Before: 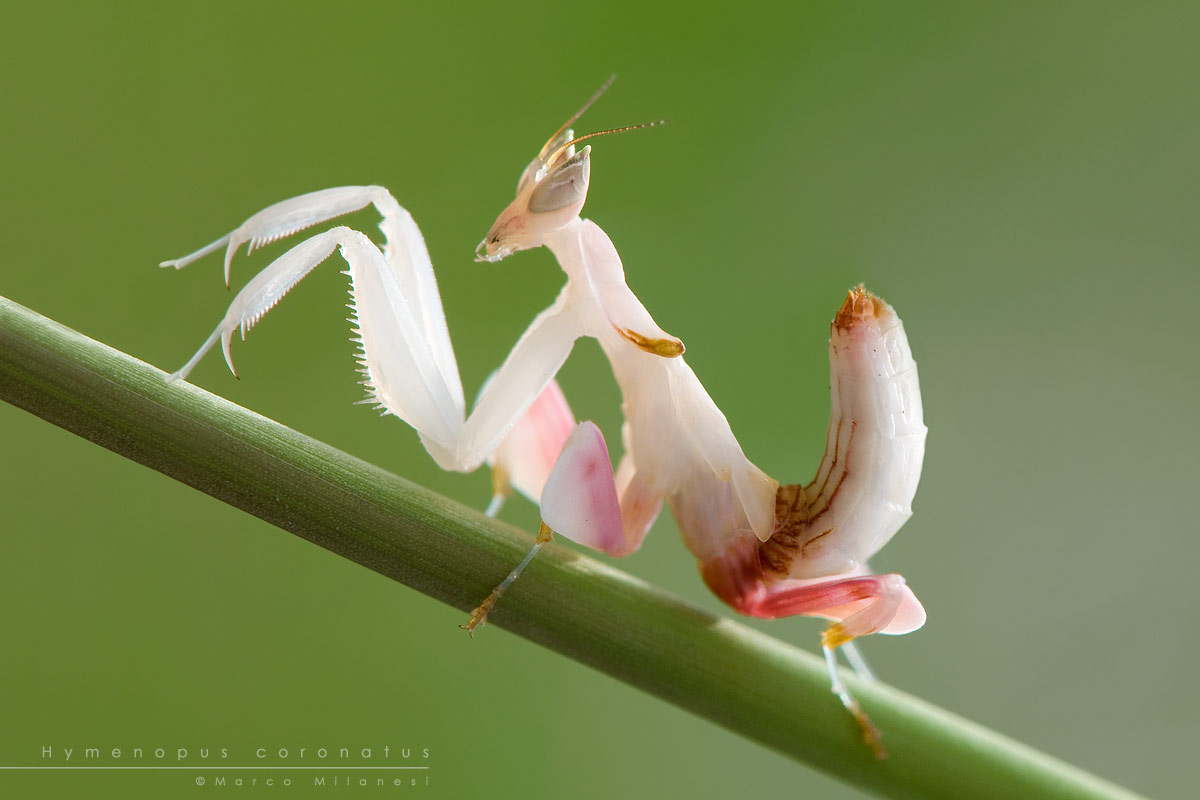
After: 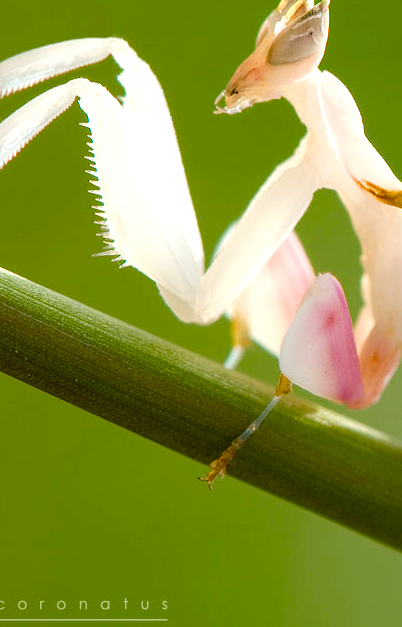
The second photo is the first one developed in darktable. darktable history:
color balance rgb: shadows lift › luminance -21.66%, shadows lift › chroma 6.57%, shadows lift › hue 270°, power › chroma 0.68%, power › hue 60°, highlights gain › luminance 6.08%, highlights gain › chroma 1.33%, highlights gain › hue 90°, global offset › luminance -0.87%, perceptual saturation grading › global saturation 26.86%, perceptual saturation grading › highlights -28.39%, perceptual saturation grading › mid-tones 15.22%, perceptual saturation grading › shadows 33.98%, perceptual brilliance grading › highlights 10%, perceptual brilliance grading › mid-tones 5%
crop and rotate: left 21.77%, top 18.528%, right 44.676%, bottom 2.997%
